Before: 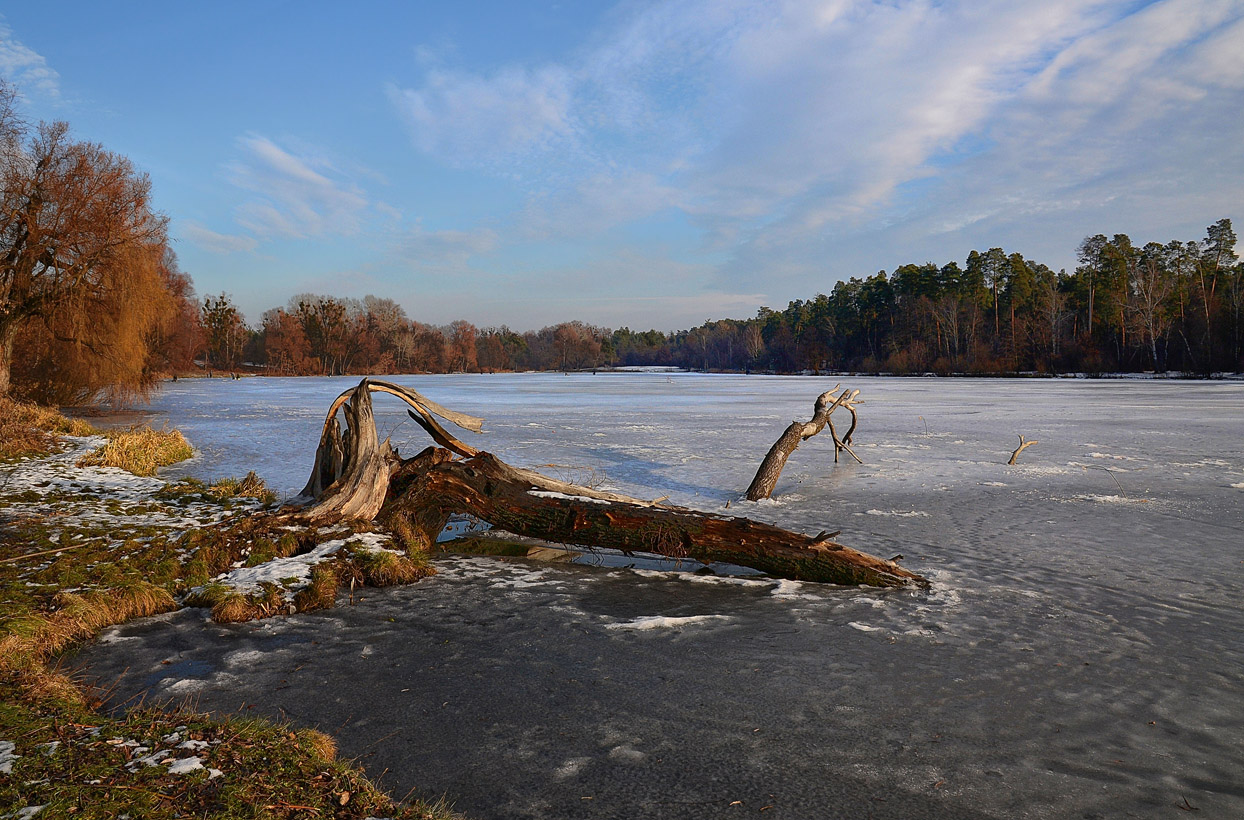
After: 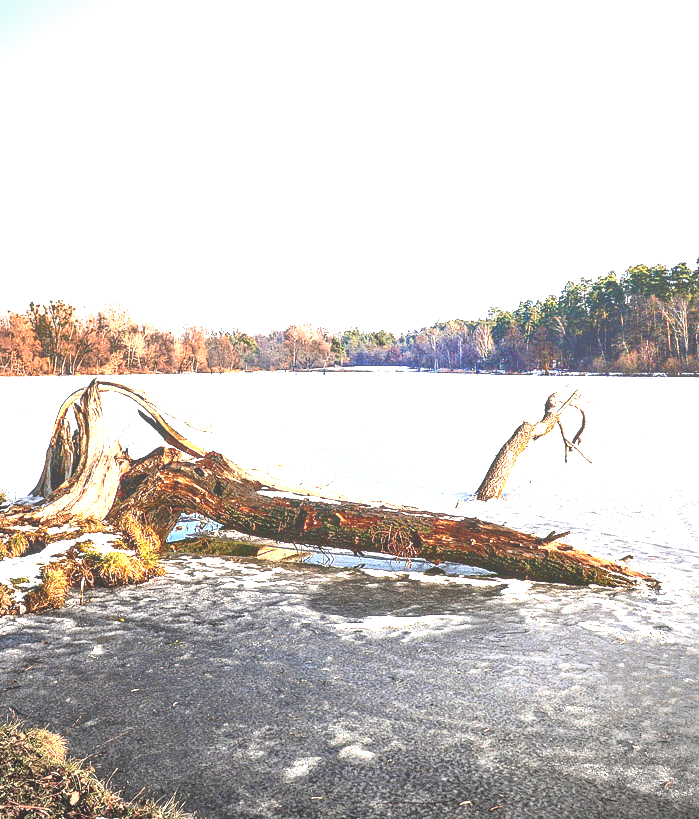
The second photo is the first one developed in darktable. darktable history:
tone equalizer: -8 EV -0.396 EV, -7 EV -0.406 EV, -6 EV -0.322 EV, -5 EV -0.224 EV, -3 EV 0.21 EV, -2 EV 0.327 EV, -1 EV 0.383 EV, +0 EV 0.402 EV
local contrast: on, module defaults
crop: left 21.72%, right 22.026%, bottom 0.001%
vignetting: unbound false
contrast brightness saturation: contrast -0.137, brightness 0.04, saturation -0.135
levels: levels [0, 0.281, 0.562]
tone curve: curves: ch0 [(0, 0) (0.003, 0.09) (0.011, 0.095) (0.025, 0.097) (0.044, 0.108) (0.069, 0.117) (0.1, 0.129) (0.136, 0.151) (0.177, 0.185) (0.224, 0.229) (0.277, 0.299) (0.335, 0.379) (0.399, 0.469) (0.468, 0.55) (0.543, 0.629) (0.623, 0.702) (0.709, 0.775) (0.801, 0.85) (0.898, 0.91) (1, 1)], color space Lab, linked channels, preserve colors none
